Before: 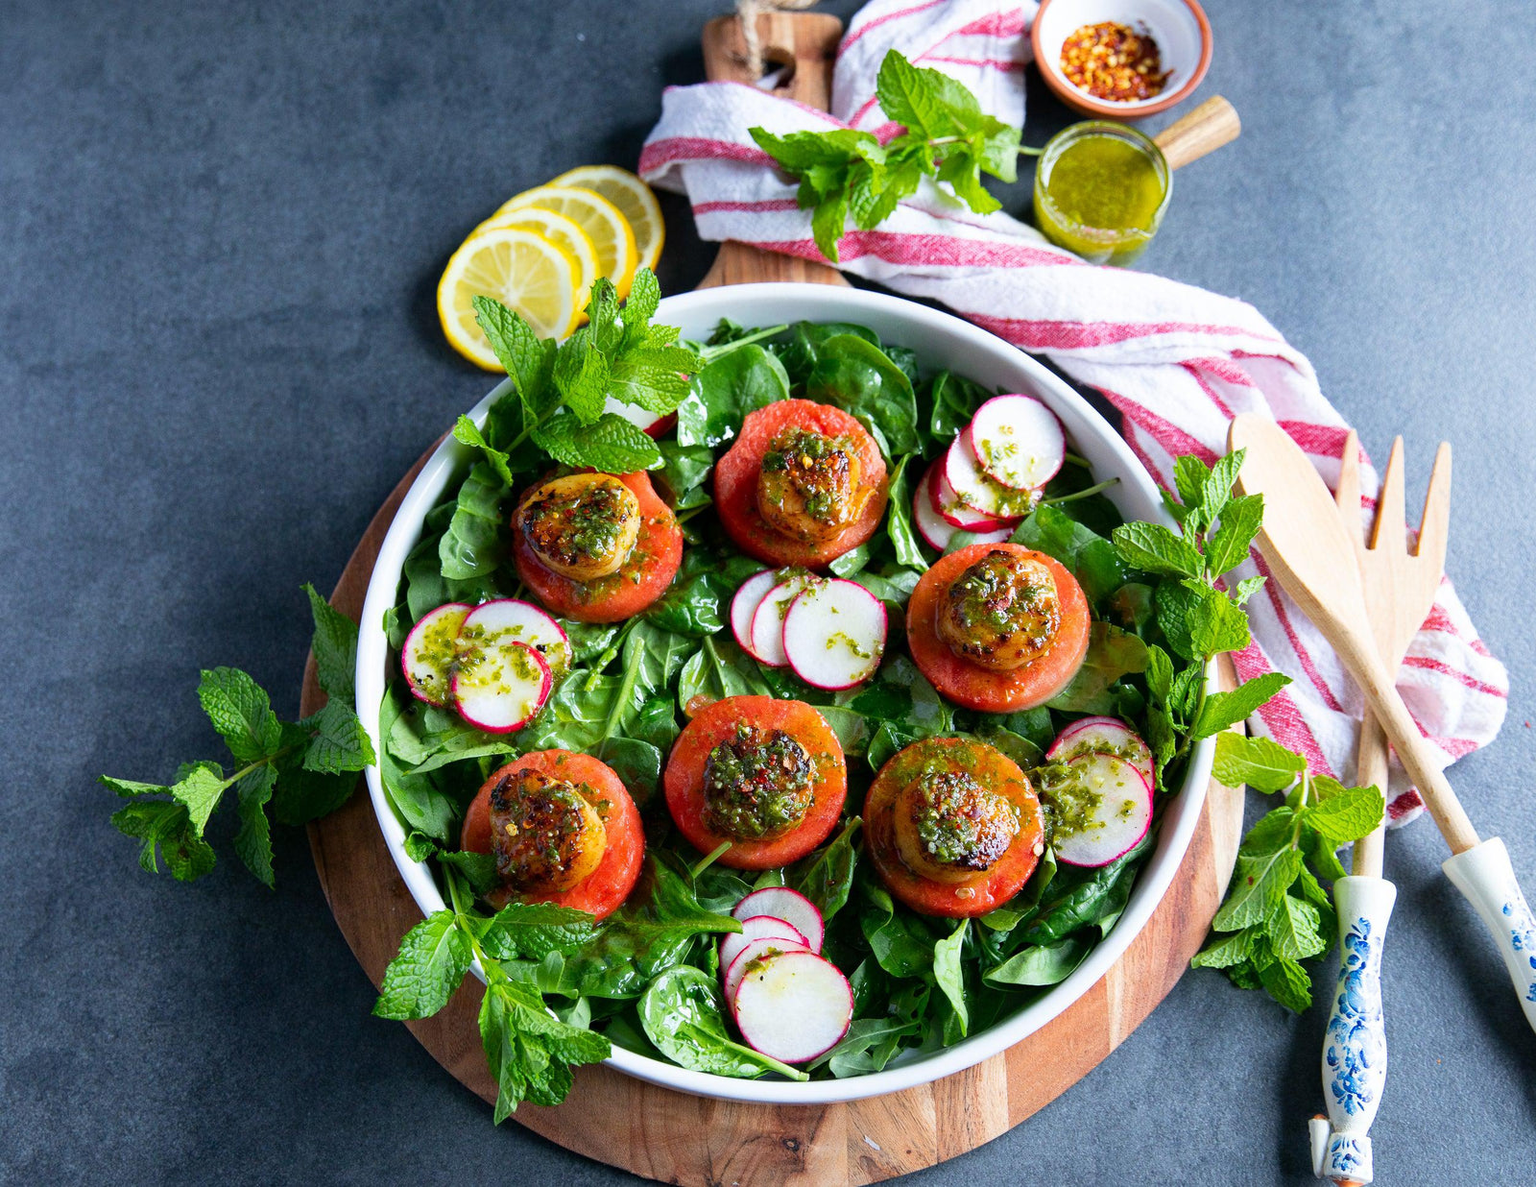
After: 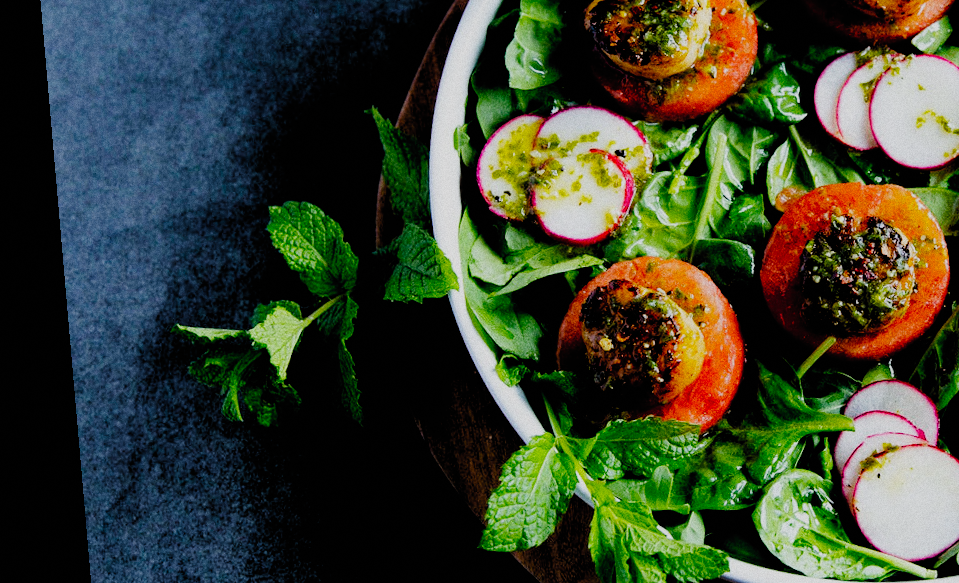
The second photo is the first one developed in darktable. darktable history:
rotate and perspective: rotation -4.98°, automatic cropping off
filmic rgb: black relative exposure -2.85 EV, white relative exposure 4.56 EV, hardness 1.77, contrast 1.25, preserve chrominance no, color science v5 (2021)
grain: coarseness 22.88 ISO
crop: top 44.483%, right 43.593%, bottom 12.892%
